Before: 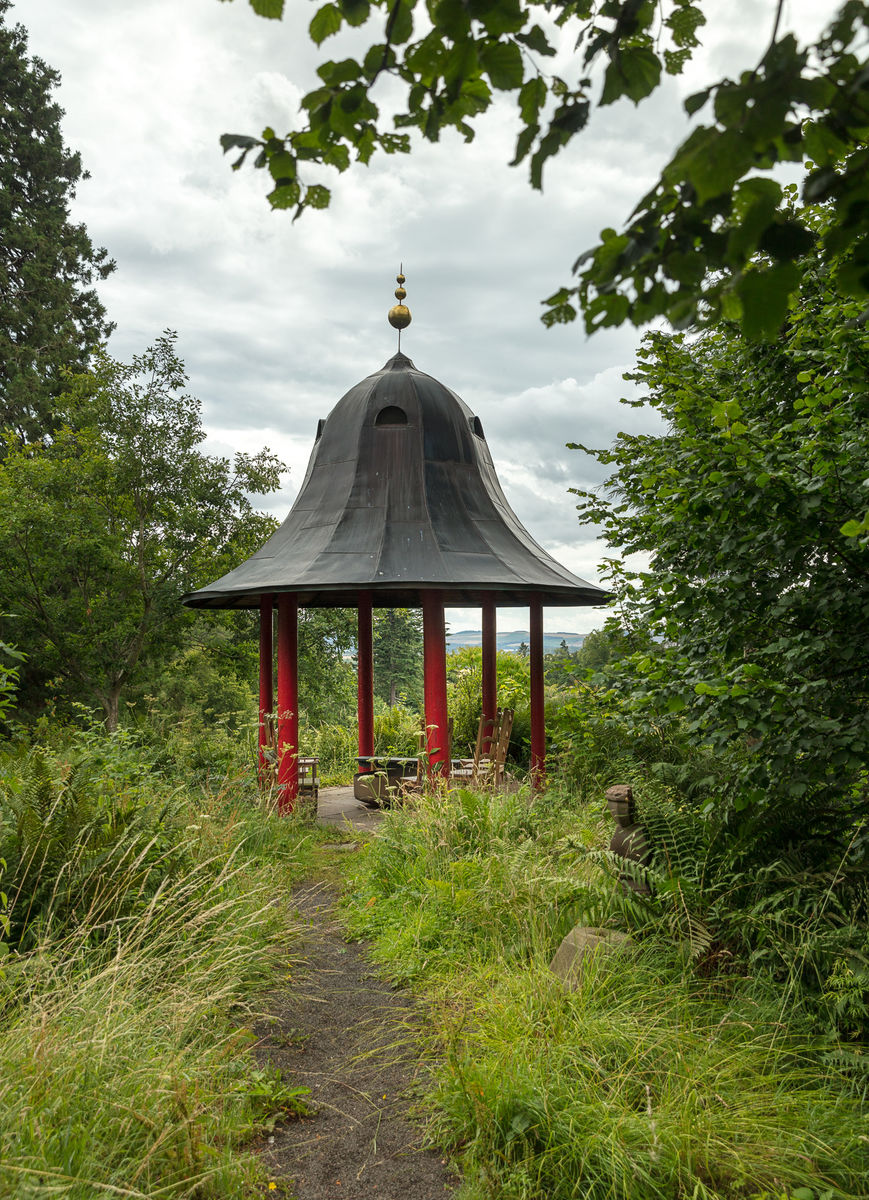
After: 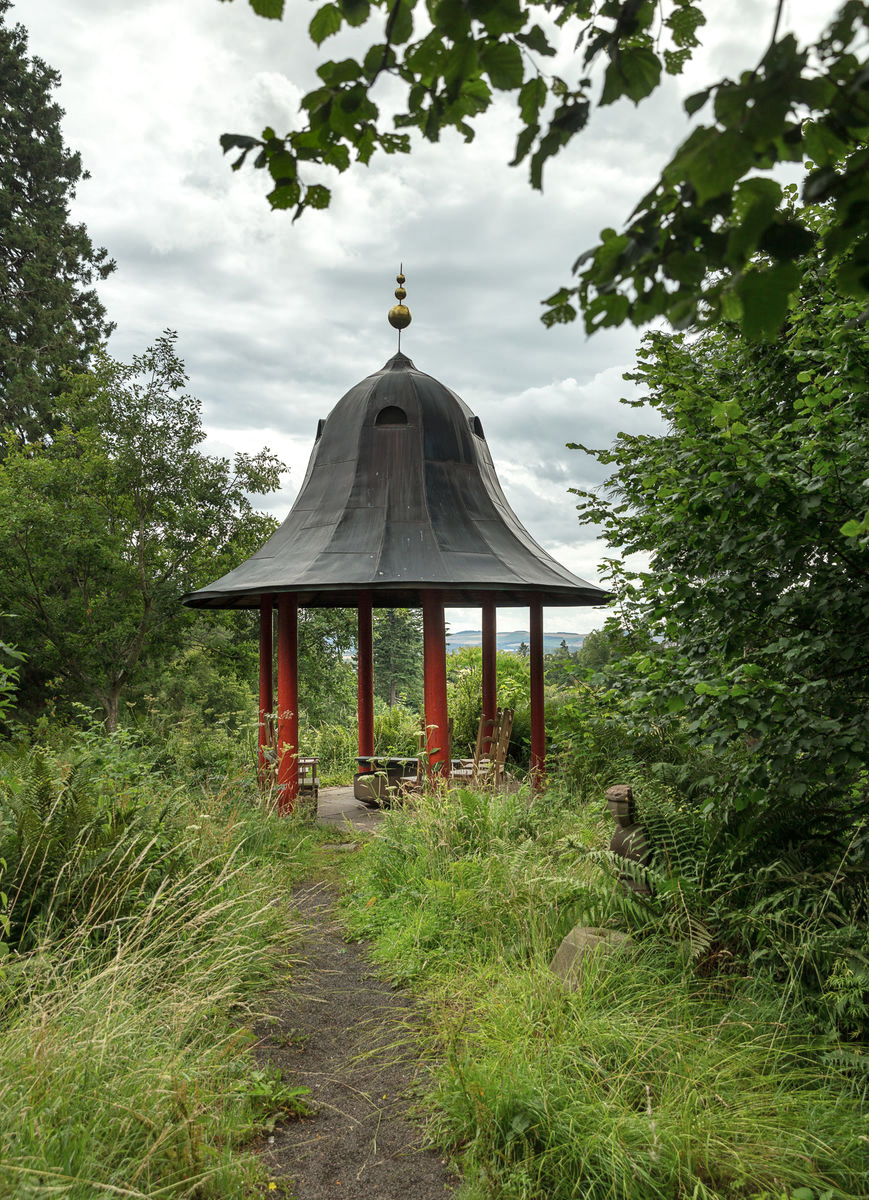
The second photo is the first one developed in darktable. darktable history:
color zones: curves: ch1 [(0.113, 0.438) (0.75, 0.5)]; ch2 [(0.12, 0.526) (0.75, 0.5)]
shadows and highlights: shadows 12, white point adjustment 1.2, soften with gaussian
